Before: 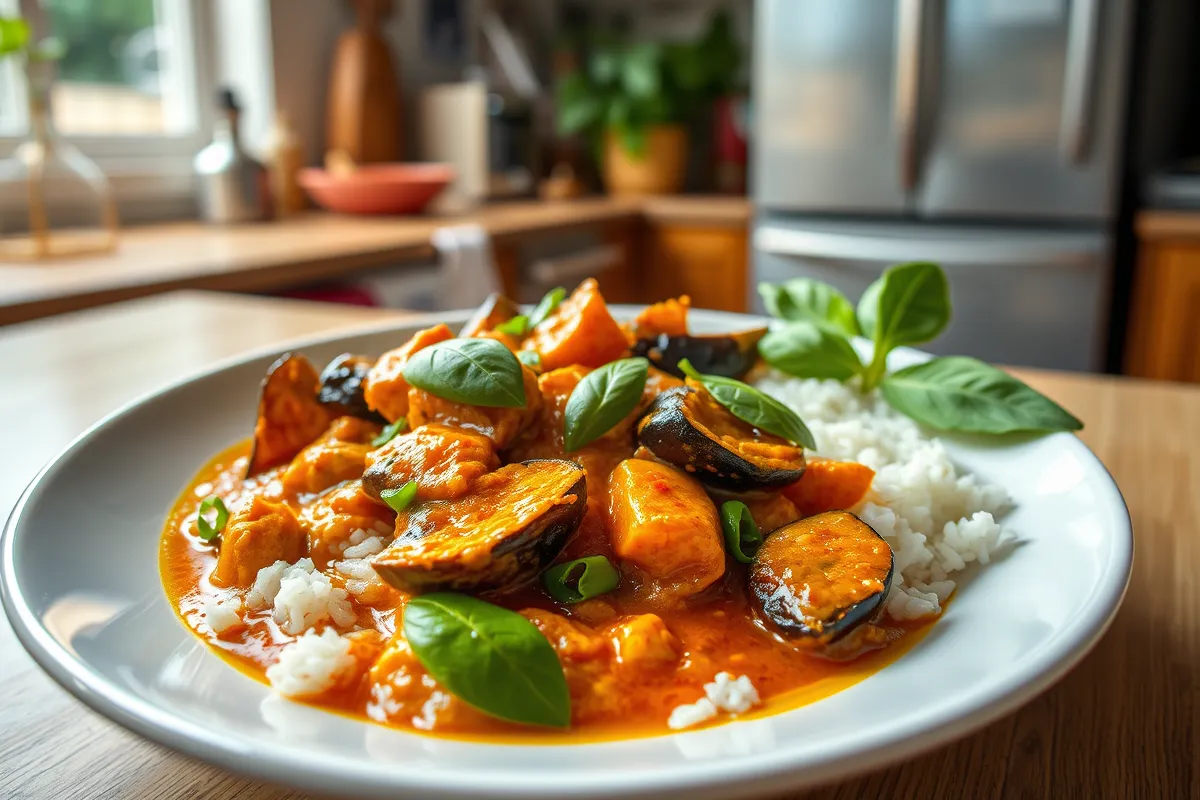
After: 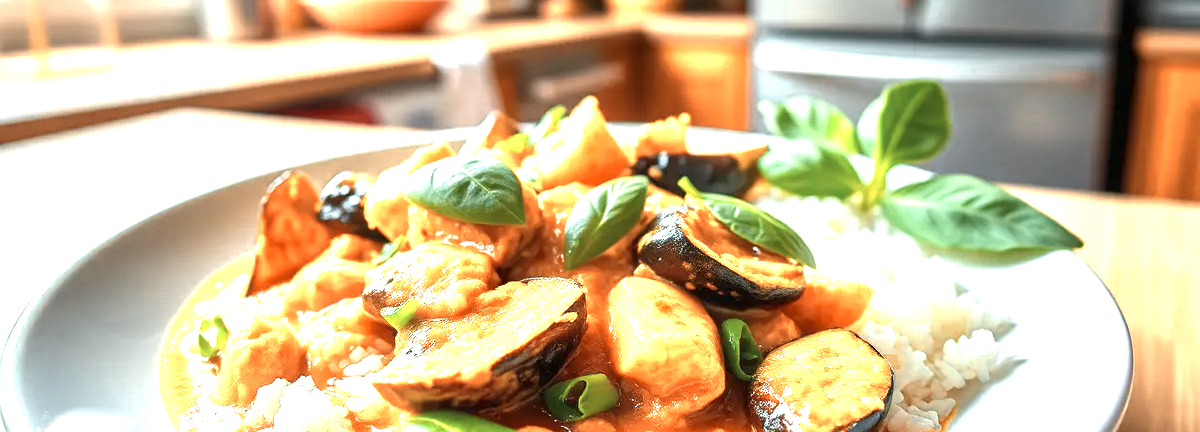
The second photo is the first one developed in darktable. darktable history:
crop and rotate: top 22.755%, bottom 23.148%
exposure: black level correction 0, exposure 1.2 EV, compensate highlight preservation false
color zones: curves: ch0 [(0.018, 0.548) (0.197, 0.654) (0.425, 0.447) (0.605, 0.658) (0.732, 0.579)]; ch1 [(0.105, 0.531) (0.224, 0.531) (0.386, 0.39) (0.618, 0.456) (0.732, 0.456) (0.956, 0.421)]; ch2 [(0.039, 0.583) (0.215, 0.465) (0.399, 0.544) (0.465, 0.548) (0.614, 0.447) (0.724, 0.43) (0.882, 0.623) (0.956, 0.632)]
